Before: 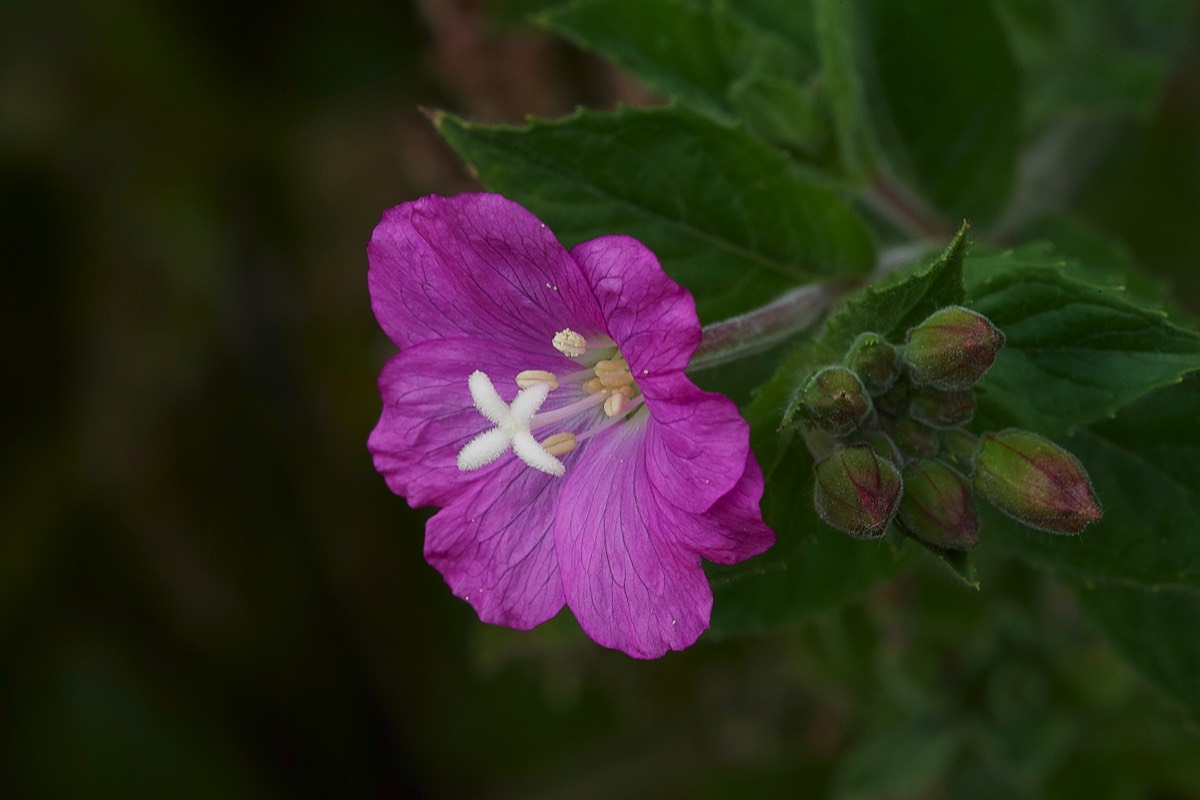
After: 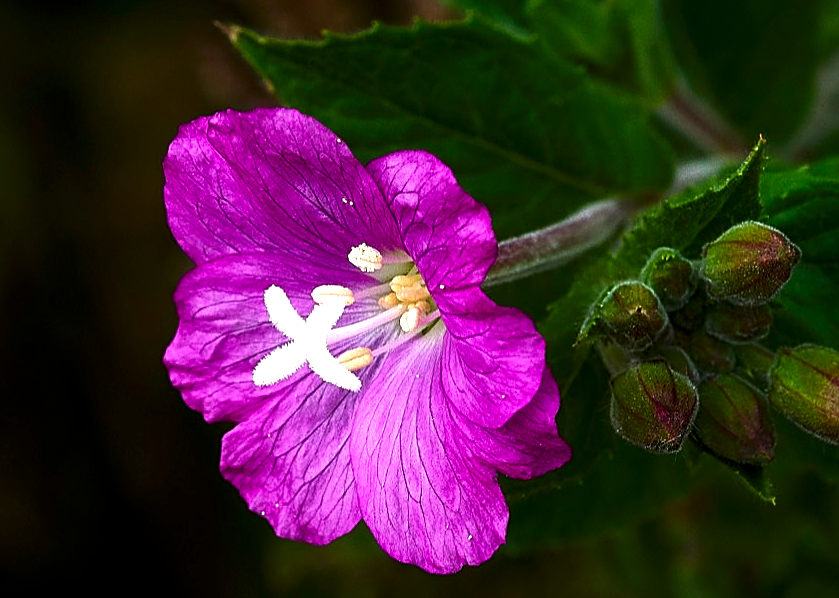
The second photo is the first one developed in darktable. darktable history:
crop and rotate: left 17.046%, top 10.659%, right 12.989%, bottom 14.553%
sharpen: on, module defaults
exposure: black level correction 0, exposure 1.1 EV, compensate exposure bias true, compensate highlight preservation false
contrast brightness saturation: brightness -0.25, saturation 0.2
color balance: contrast 6.48%, output saturation 113.3%
levels: levels [0.029, 0.545, 0.971]
